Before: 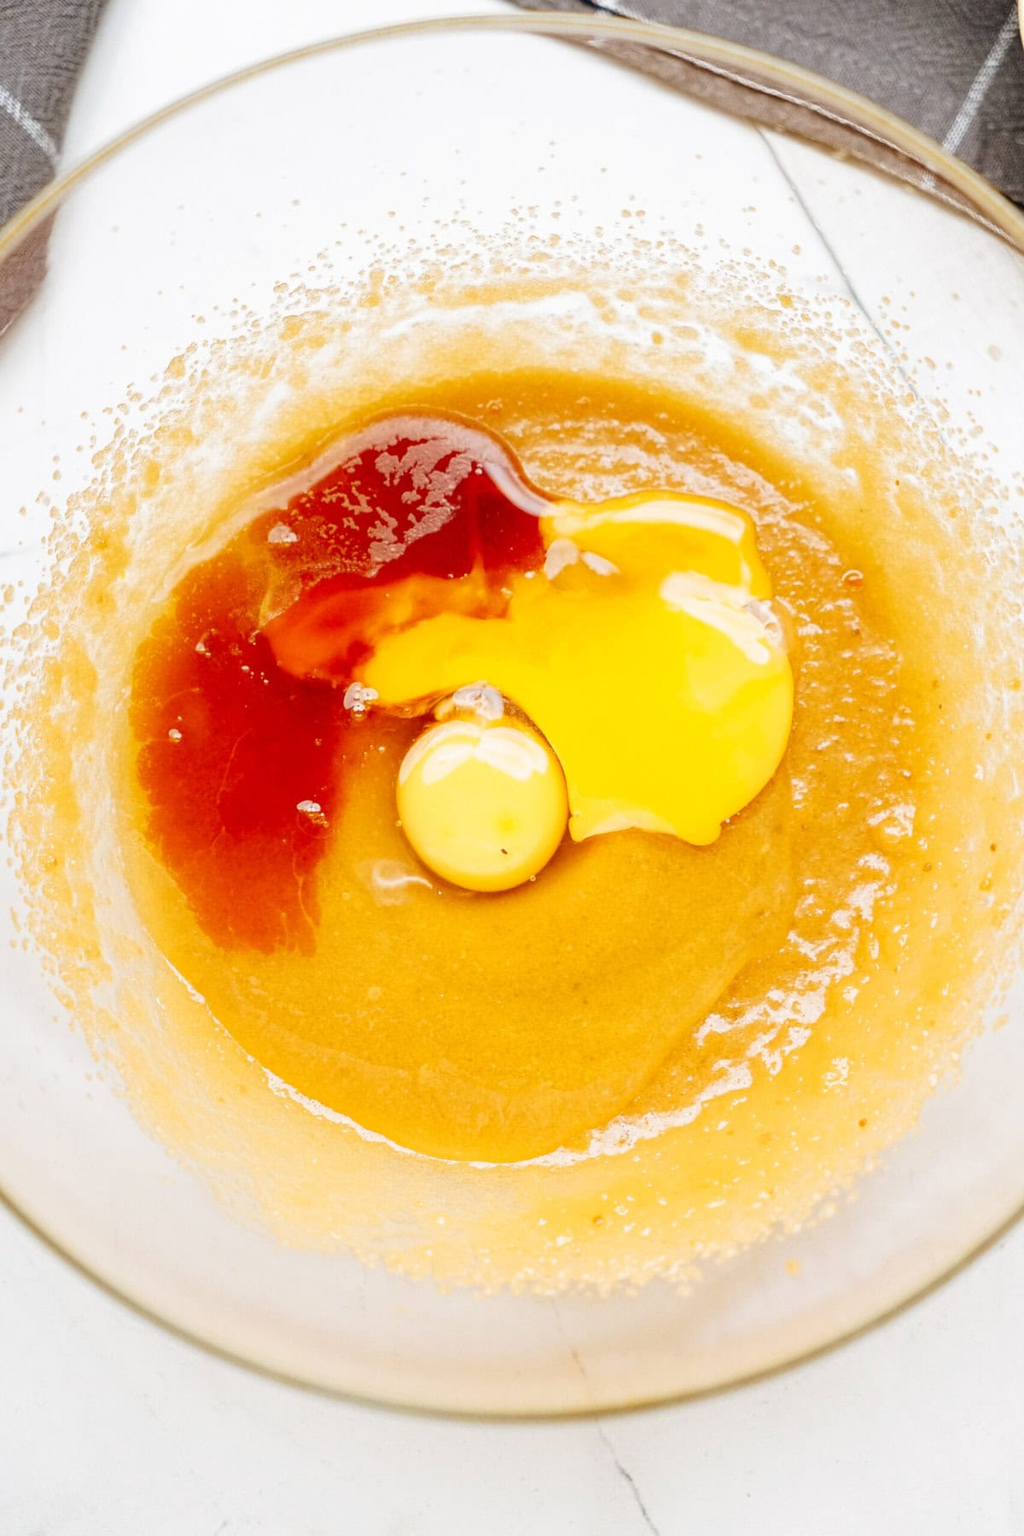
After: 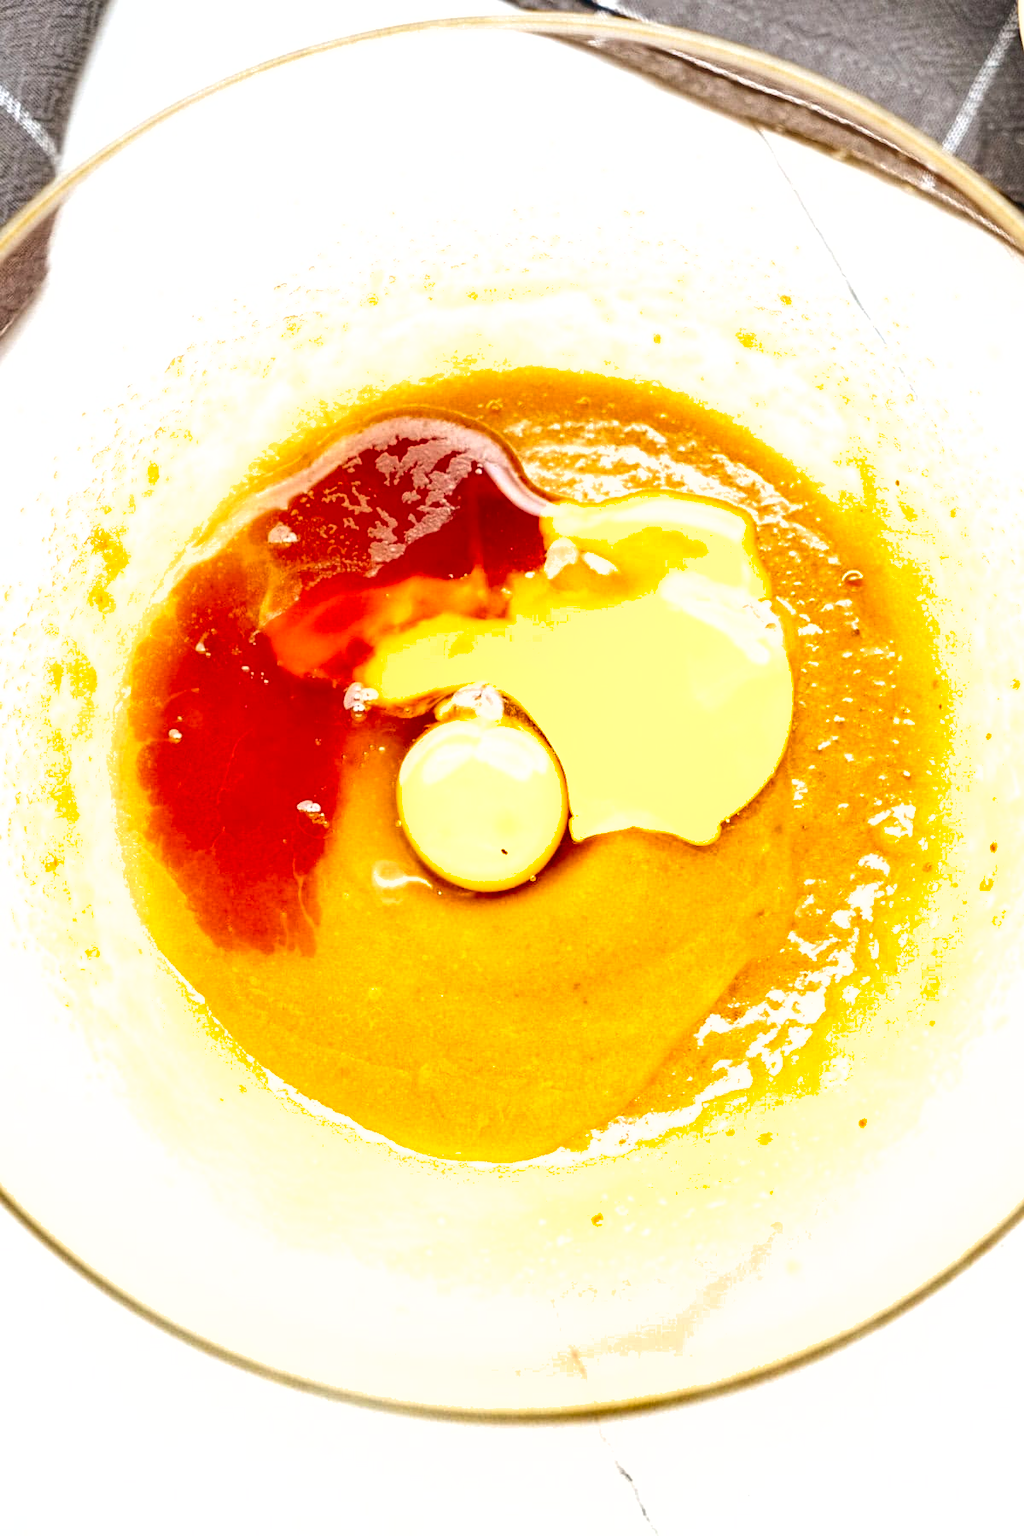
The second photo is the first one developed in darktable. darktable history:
exposure: exposure 0.603 EV, compensate highlight preservation false
shadows and highlights: low approximation 0.01, soften with gaussian
